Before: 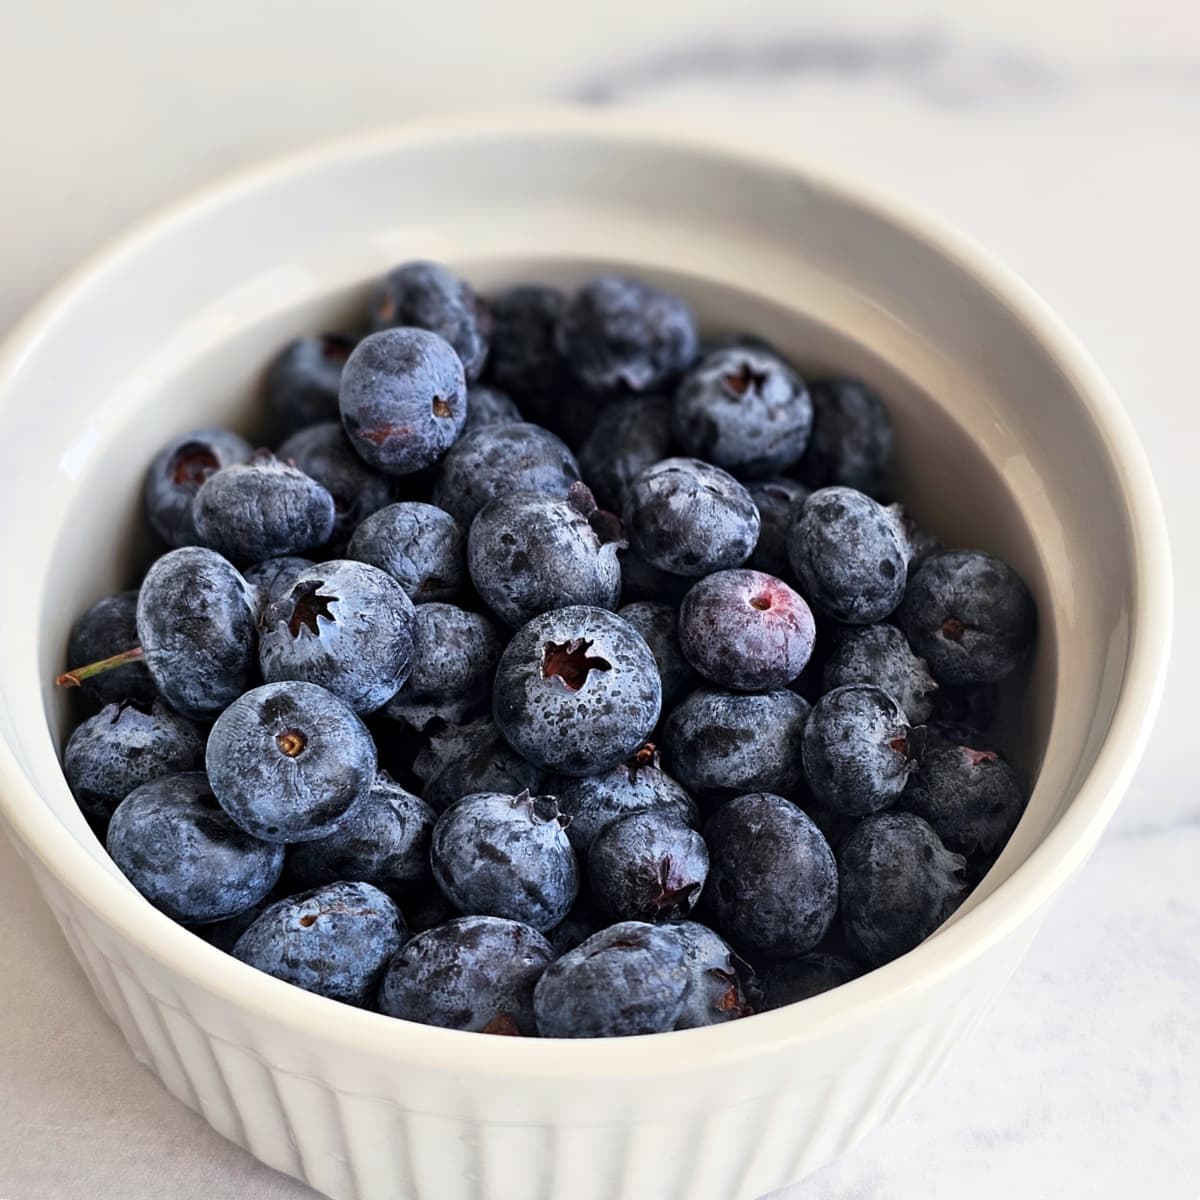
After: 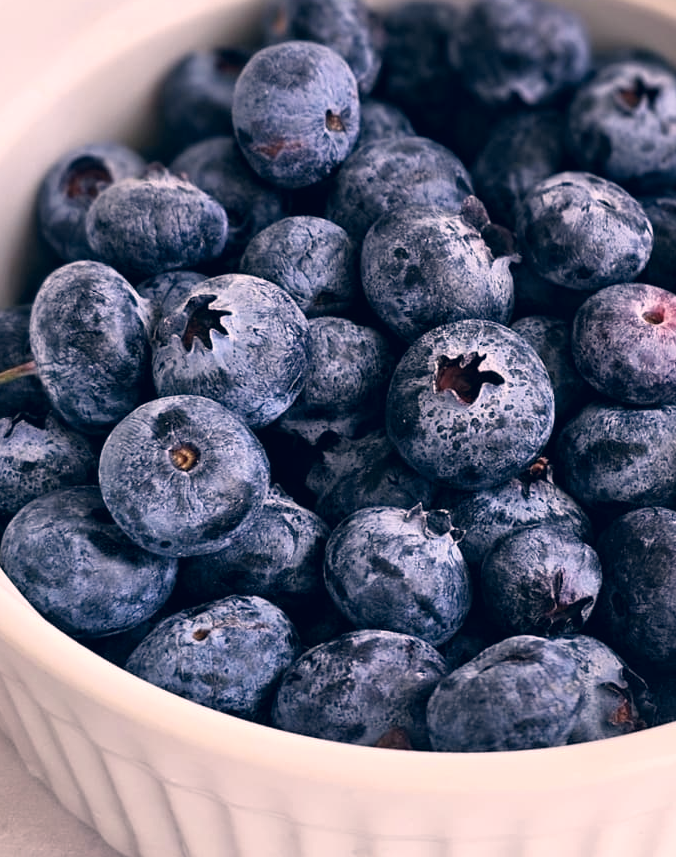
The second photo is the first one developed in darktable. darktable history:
crop: left 8.966%, top 23.852%, right 34.699%, bottom 4.703%
color correction: highlights a* 14.46, highlights b* 5.85, shadows a* -5.53, shadows b* -15.24, saturation 0.85
